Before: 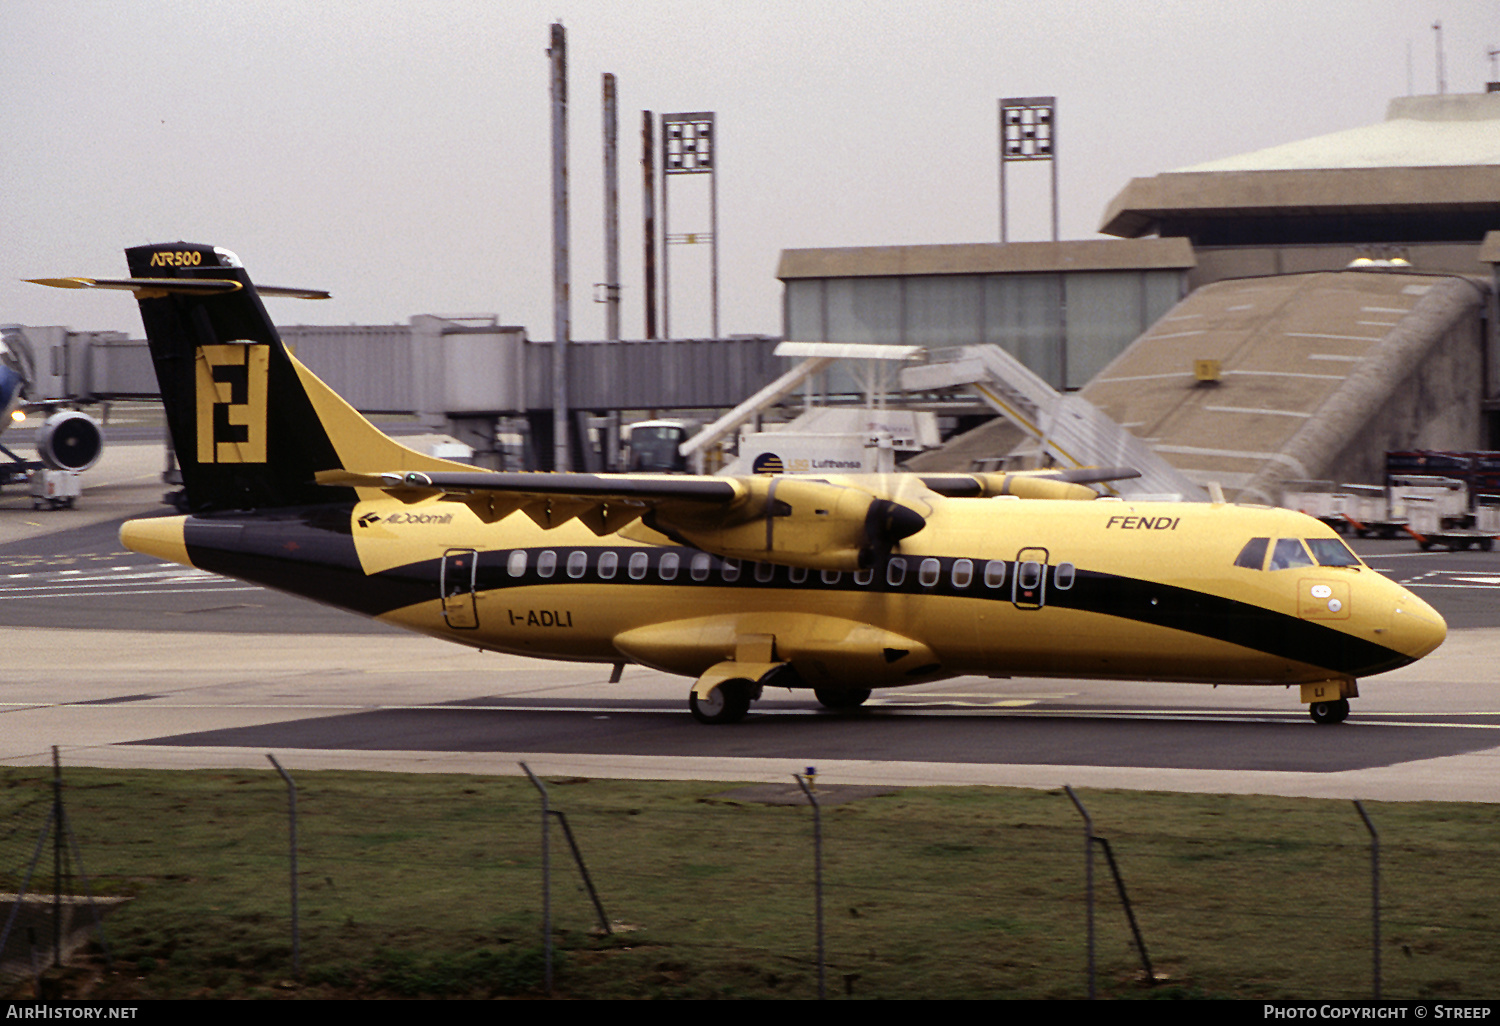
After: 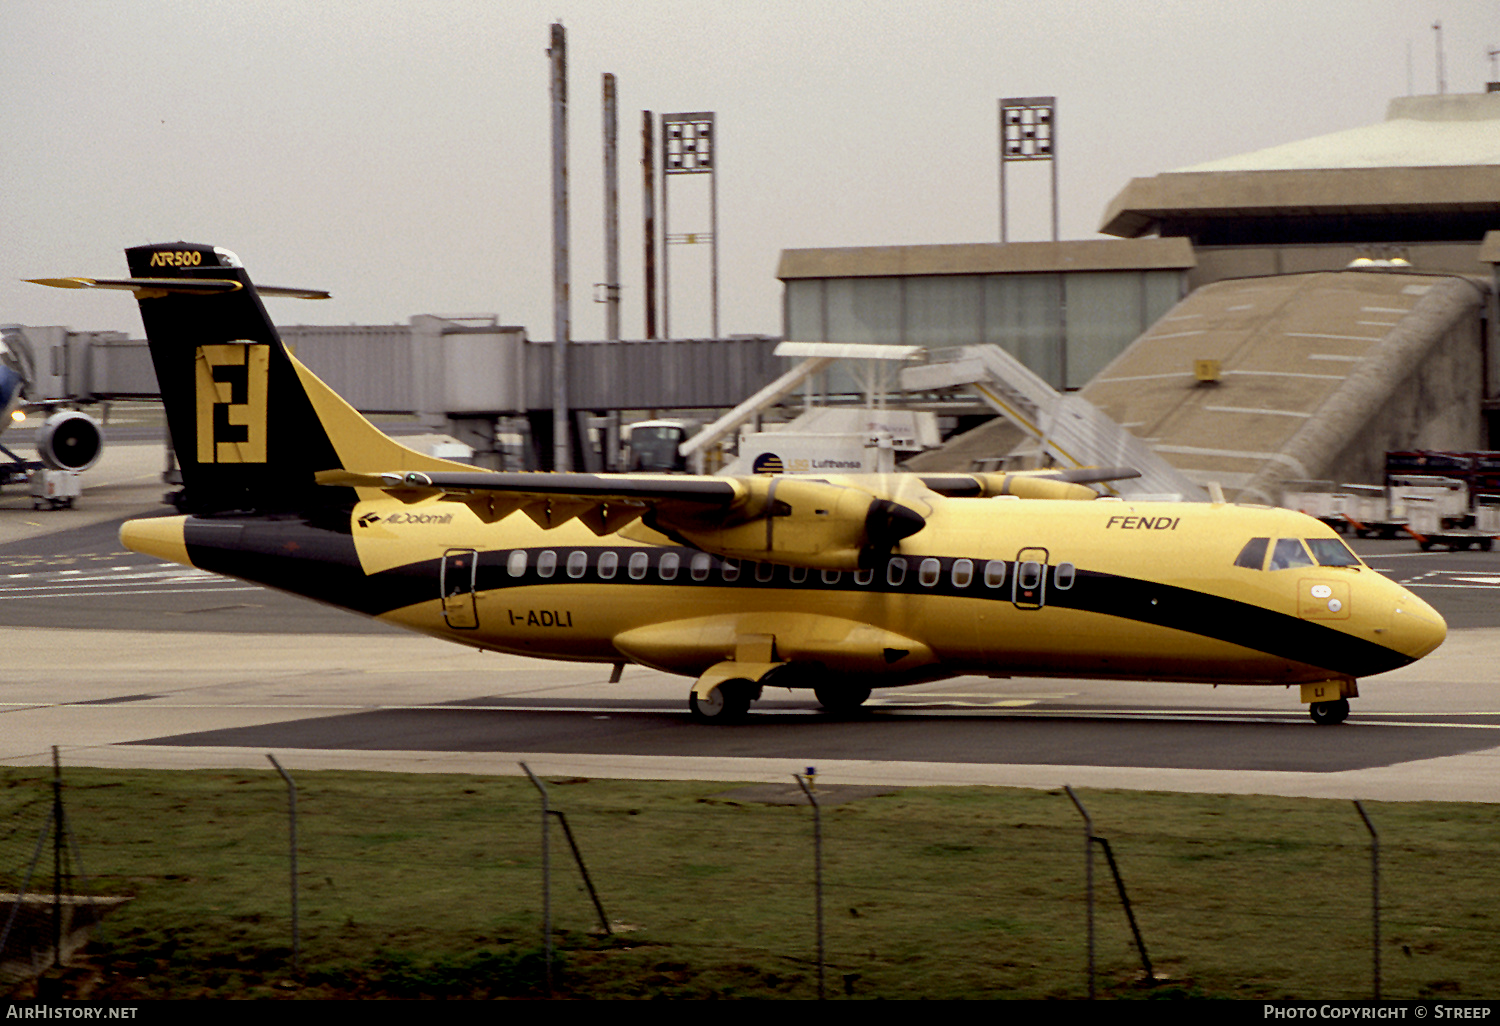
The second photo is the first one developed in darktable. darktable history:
color balance: mode lift, gamma, gain (sRGB), lift [1.04, 1, 1, 0.97], gamma [1.01, 1, 1, 0.97], gain [0.96, 1, 1, 0.97]
exposure: black level correction 0.01, exposure 0.011 EV, compensate highlight preservation false
